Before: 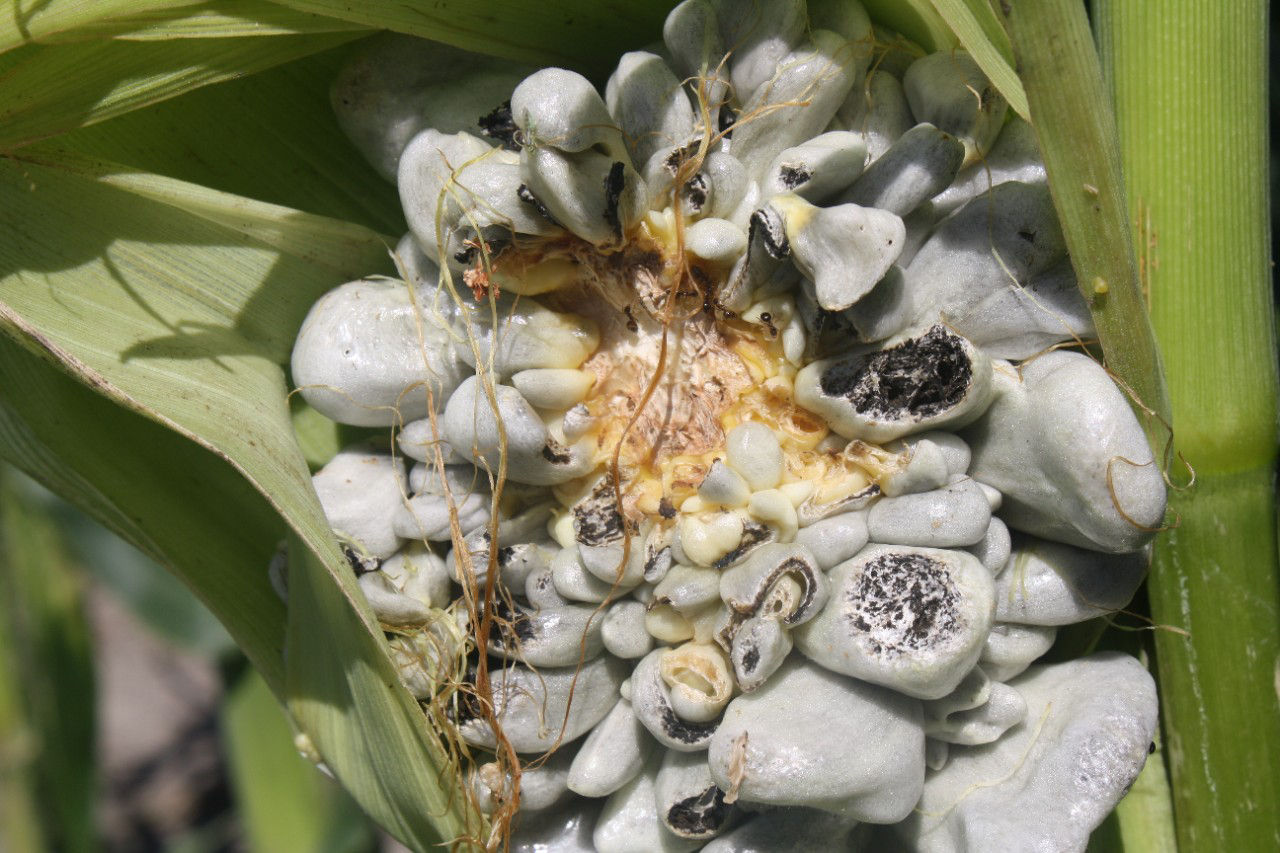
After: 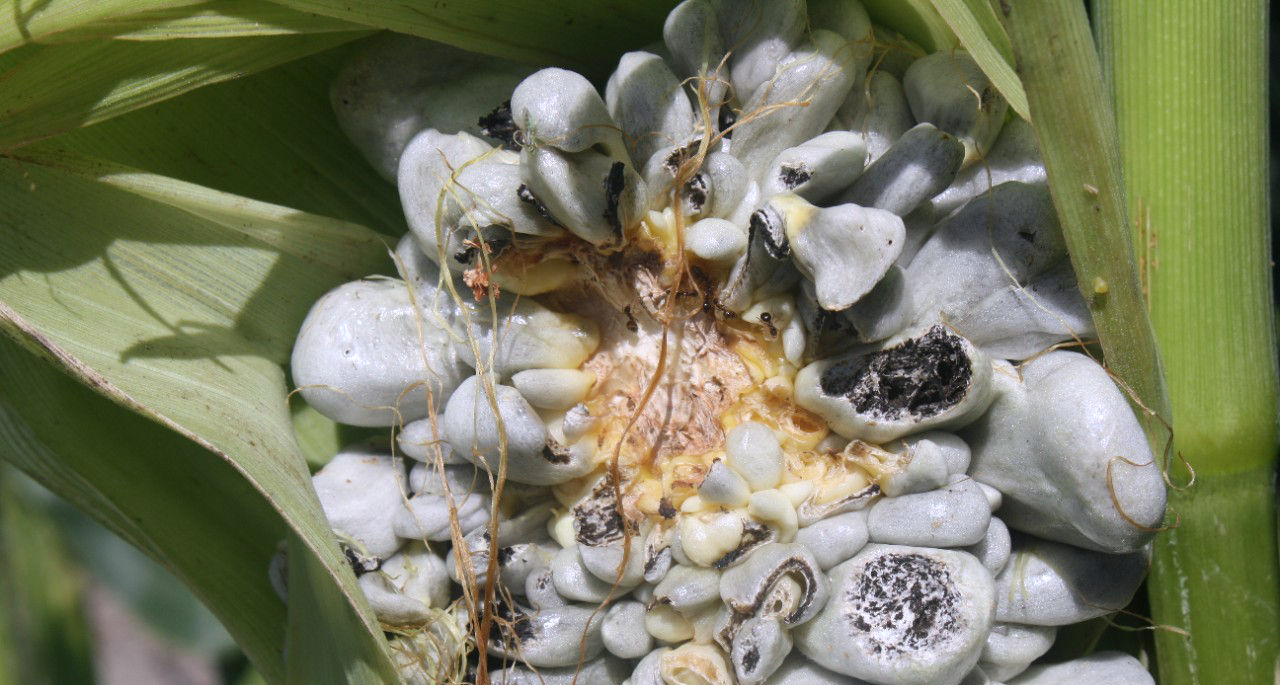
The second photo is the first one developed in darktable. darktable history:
crop: bottom 19.608%
color calibration: illuminant as shot in camera, x 0.358, y 0.373, temperature 4628.91 K
